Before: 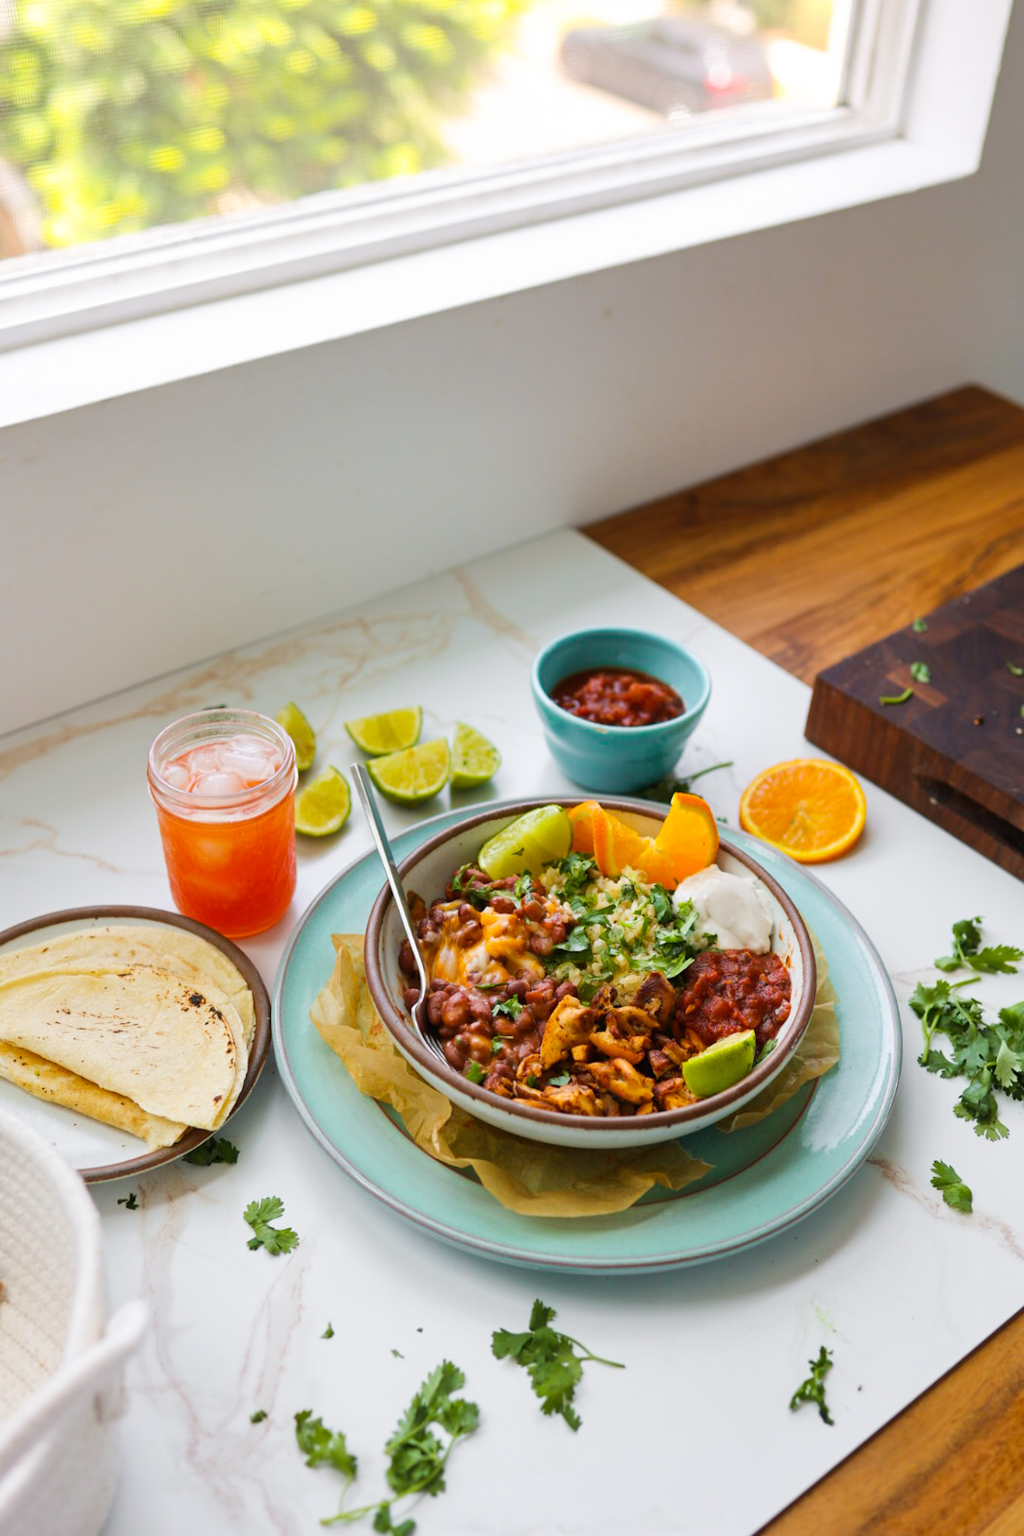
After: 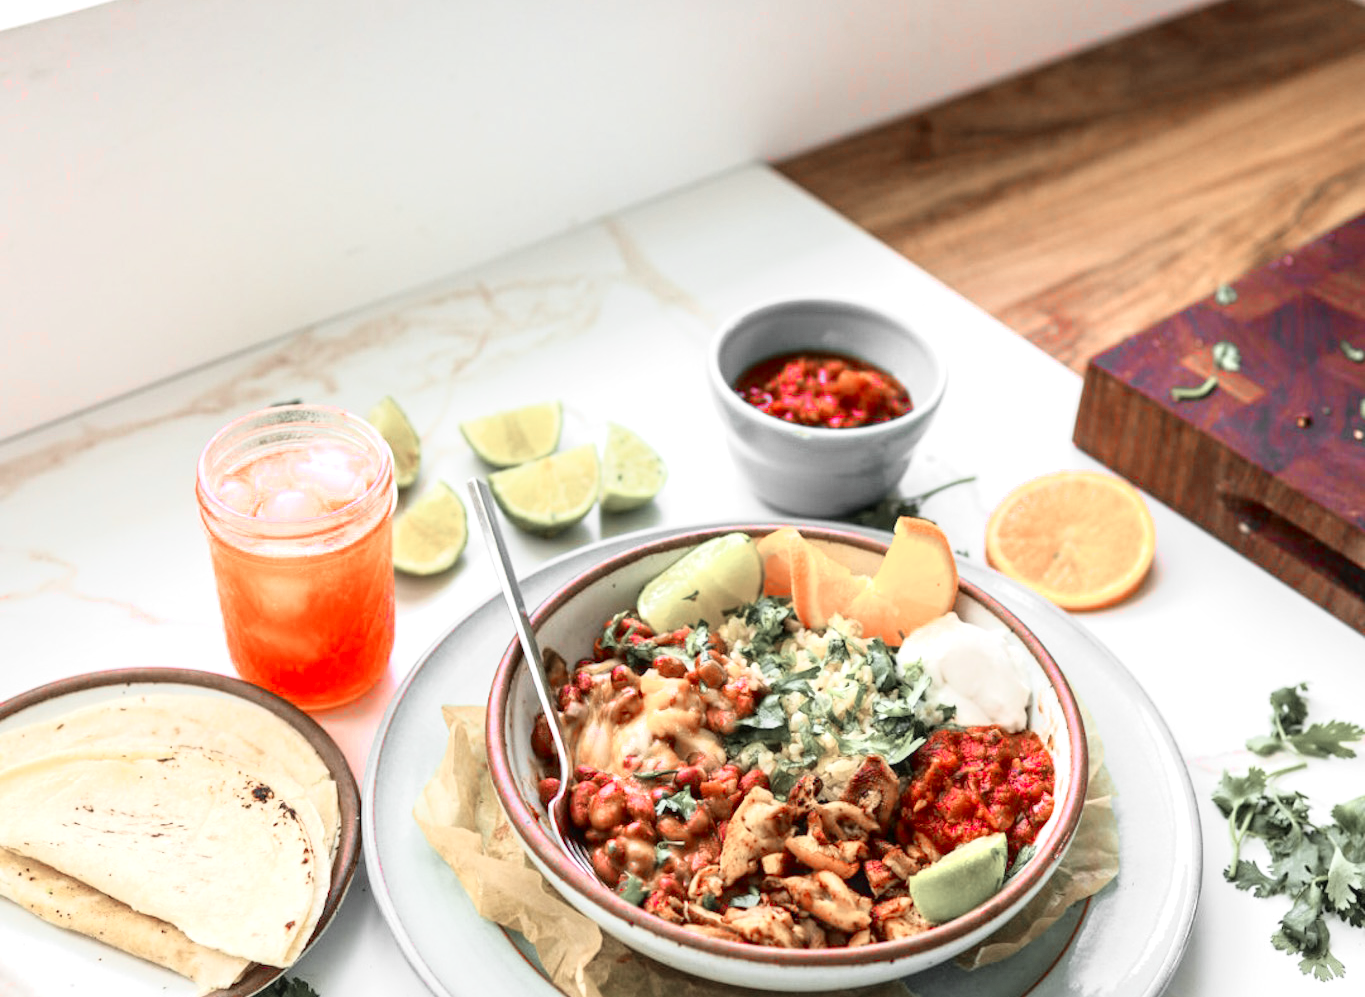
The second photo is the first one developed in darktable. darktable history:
exposure: exposure 0.63 EV, compensate highlight preservation false
color zones: curves: ch1 [(0, 0.831) (0.08, 0.771) (0.157, 0.268) (0.241, 0.207) (0.562, -0.005) (0.714, -0.013) (0.876, 0.01) (1, 0.831)]
local contrast: on, module defaults
crop and rotate: top 26.382%, bottom 24.919%
tone curve: curves: ch0 [(0, 0) (0.091, 0.077) (0.389, 0.458) (0.745, 0.82) (0.844, 0.908) (0.909, 0.942) (1, 0.973)]; ch1 [(0, 0) (0.437, 0.404) (0.5, 0.5) (0.529, 0.556) (0.58, 0.603) (0.616, 0.649) (1, 1)]; ch2 [(0, 0) (0.442, 0.415) (0.5, 0.5) (0.535, 0.557) (0.585, 0.62) (1, 1)], color space Lab, independent channels, preserve colors none
